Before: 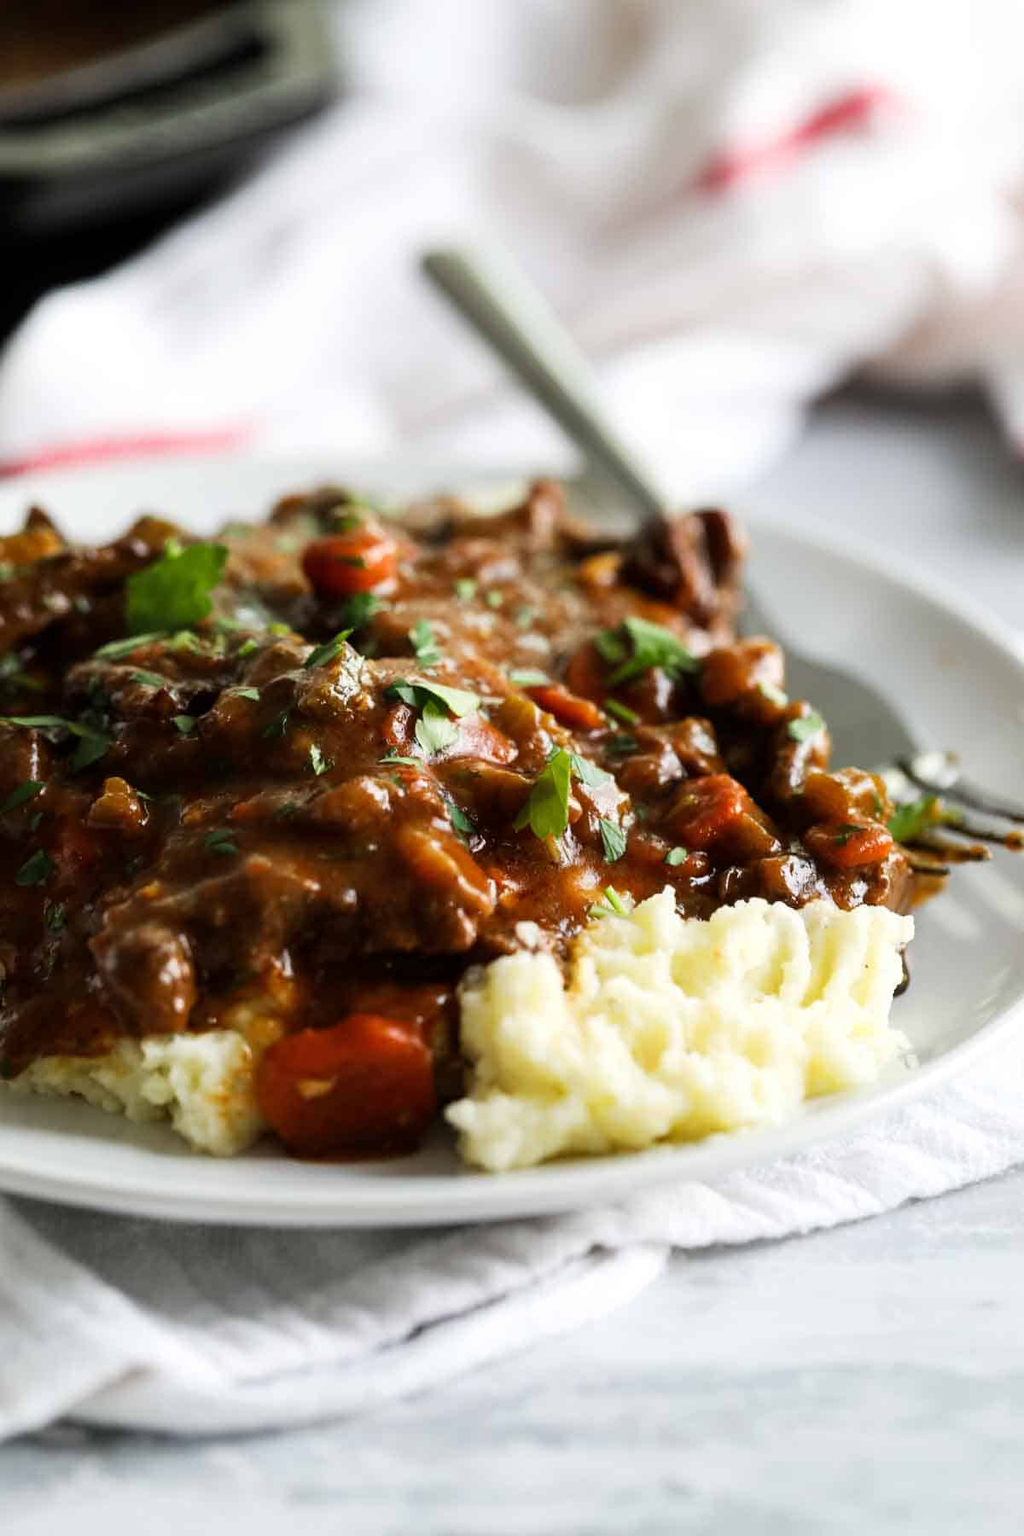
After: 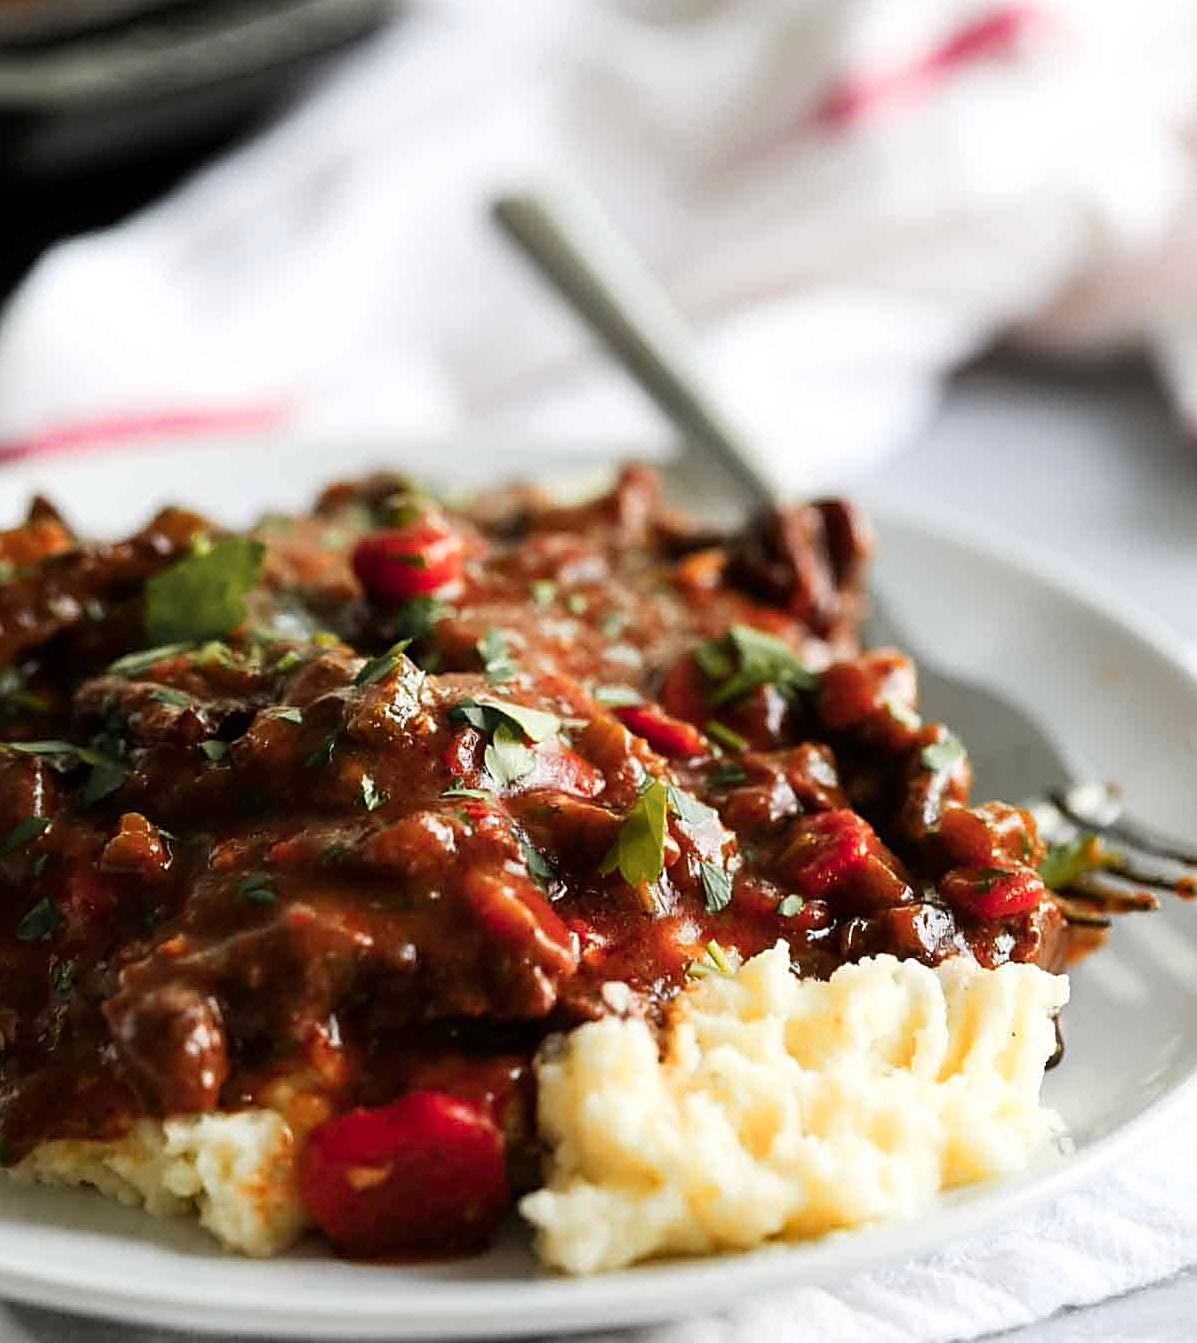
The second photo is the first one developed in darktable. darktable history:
sharpen: amount 0.545
crop: left 0.214%, top 5.489%, bottom 19.887%
color zones: curves: ch1 [(0.263, 0.53) (0.376, 0.287) (0.487, 0.512) (0.748, 0.547) (1, 0.513)]; ch2 [(0.262, 0.45) (0.751, 0.477)]
